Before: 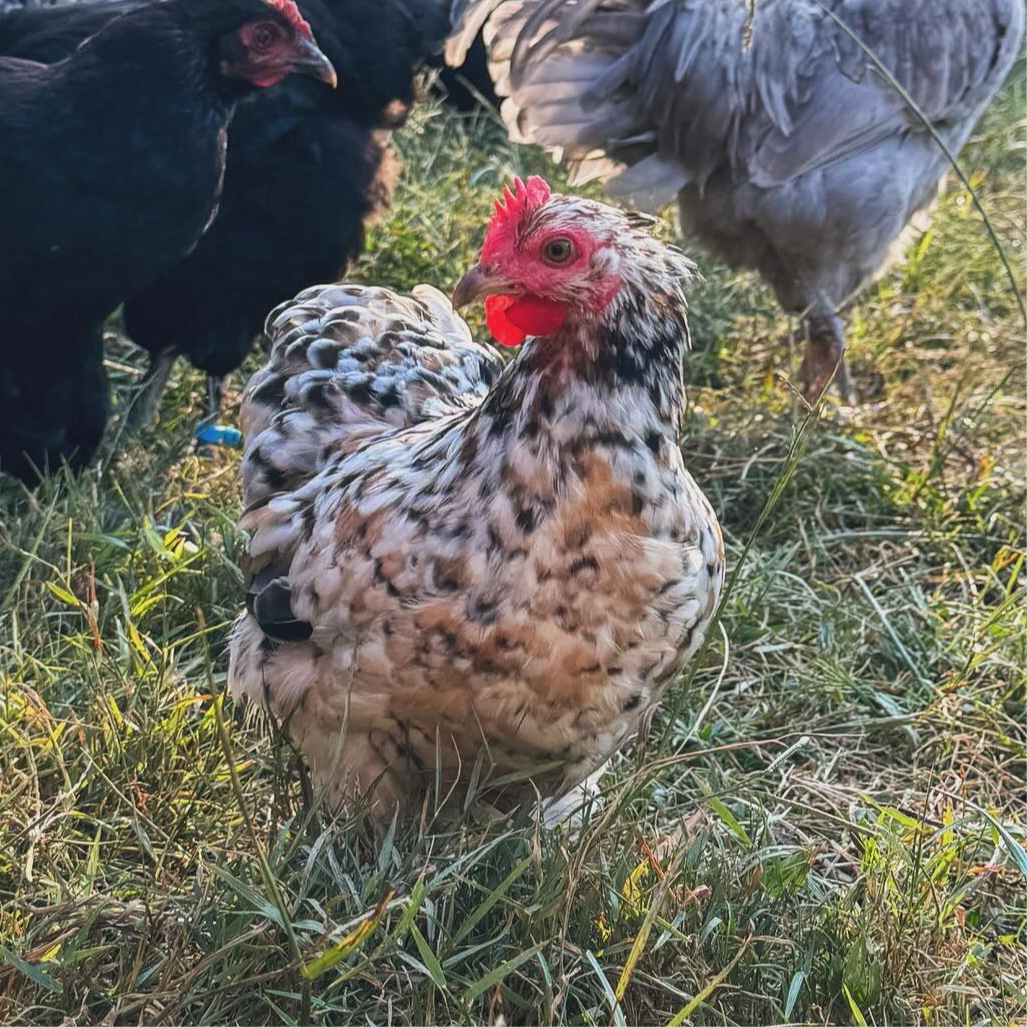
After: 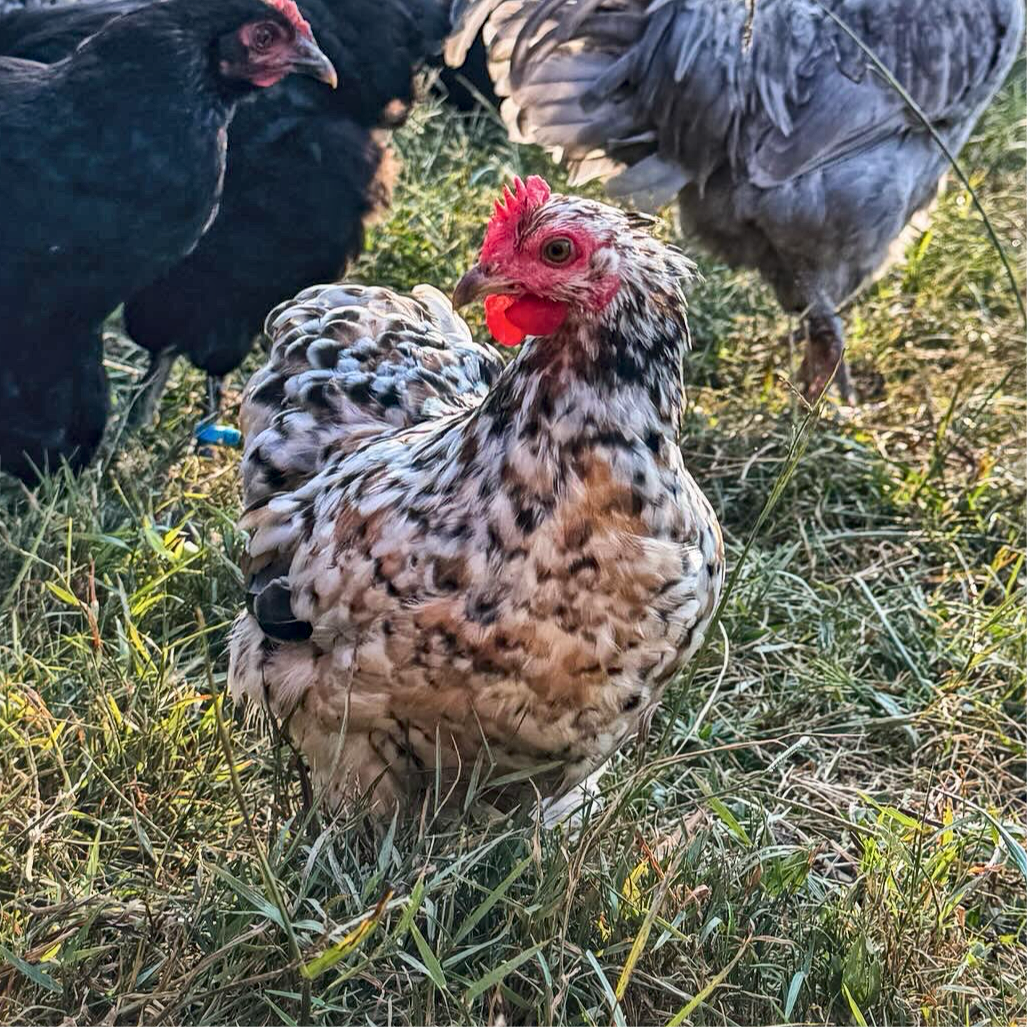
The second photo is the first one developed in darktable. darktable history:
local contrast: mode bilateral grid, contrast 20, coarseness 19, detail 163%, midtone range 0.2
shadows and highlights: radius 134.33, soften with gaussian
haze removal: compatibility mode true, adaptive false
